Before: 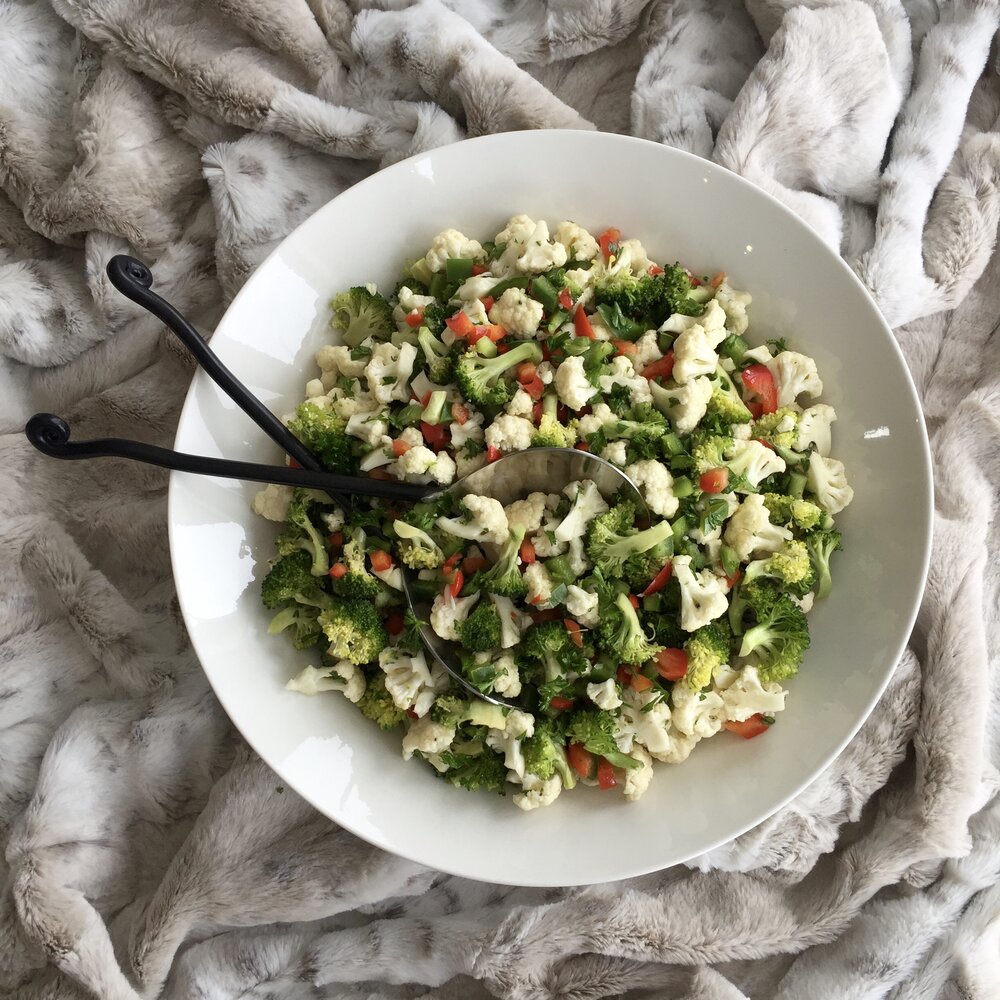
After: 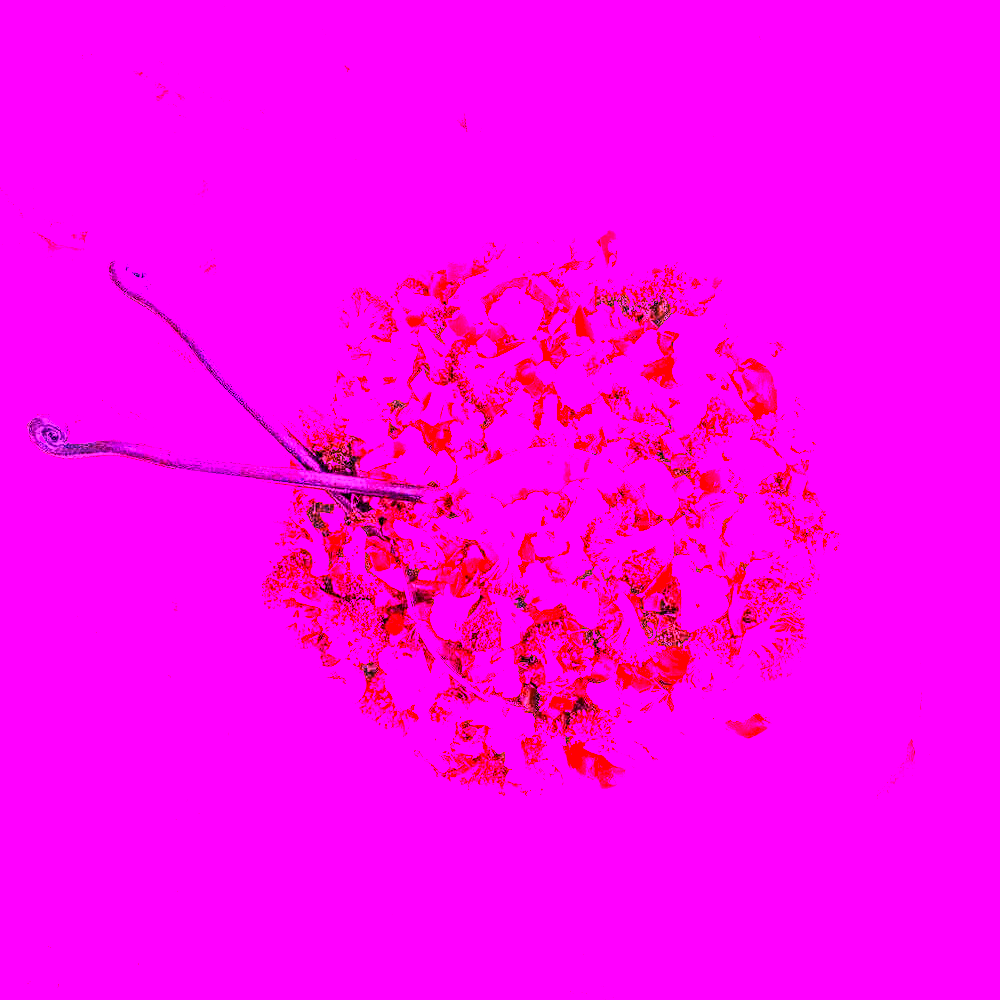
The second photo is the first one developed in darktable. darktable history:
white balance: red 8, blue 8
local contrast: highlights 20%, detail 197%
contrast brightness saturation: contrast 0.2, brightness 0.16, saturation 0.22
